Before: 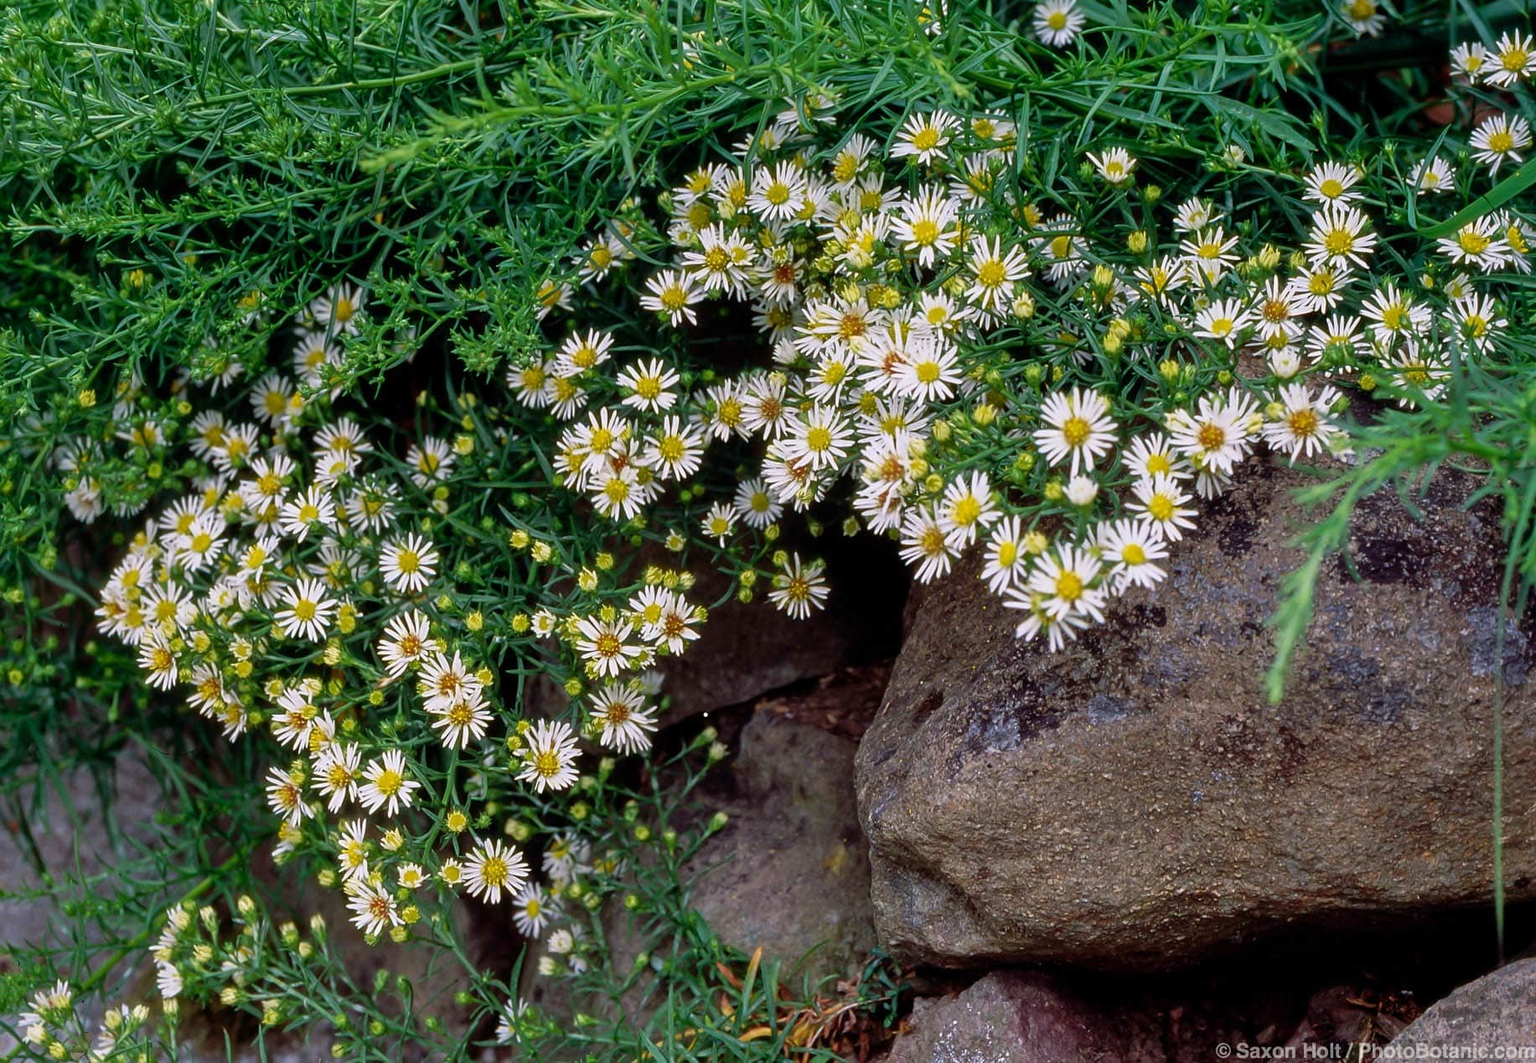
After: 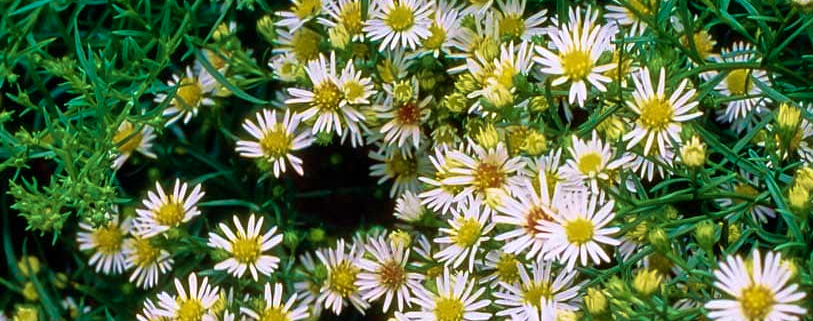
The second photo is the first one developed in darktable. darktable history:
exposure: exposure 0.128 EV, compensate highlight preservation false
velvia: strength 74.57%
crop: left 28.833%, top 16.83%, right 26.778%, bottom 57.865%
